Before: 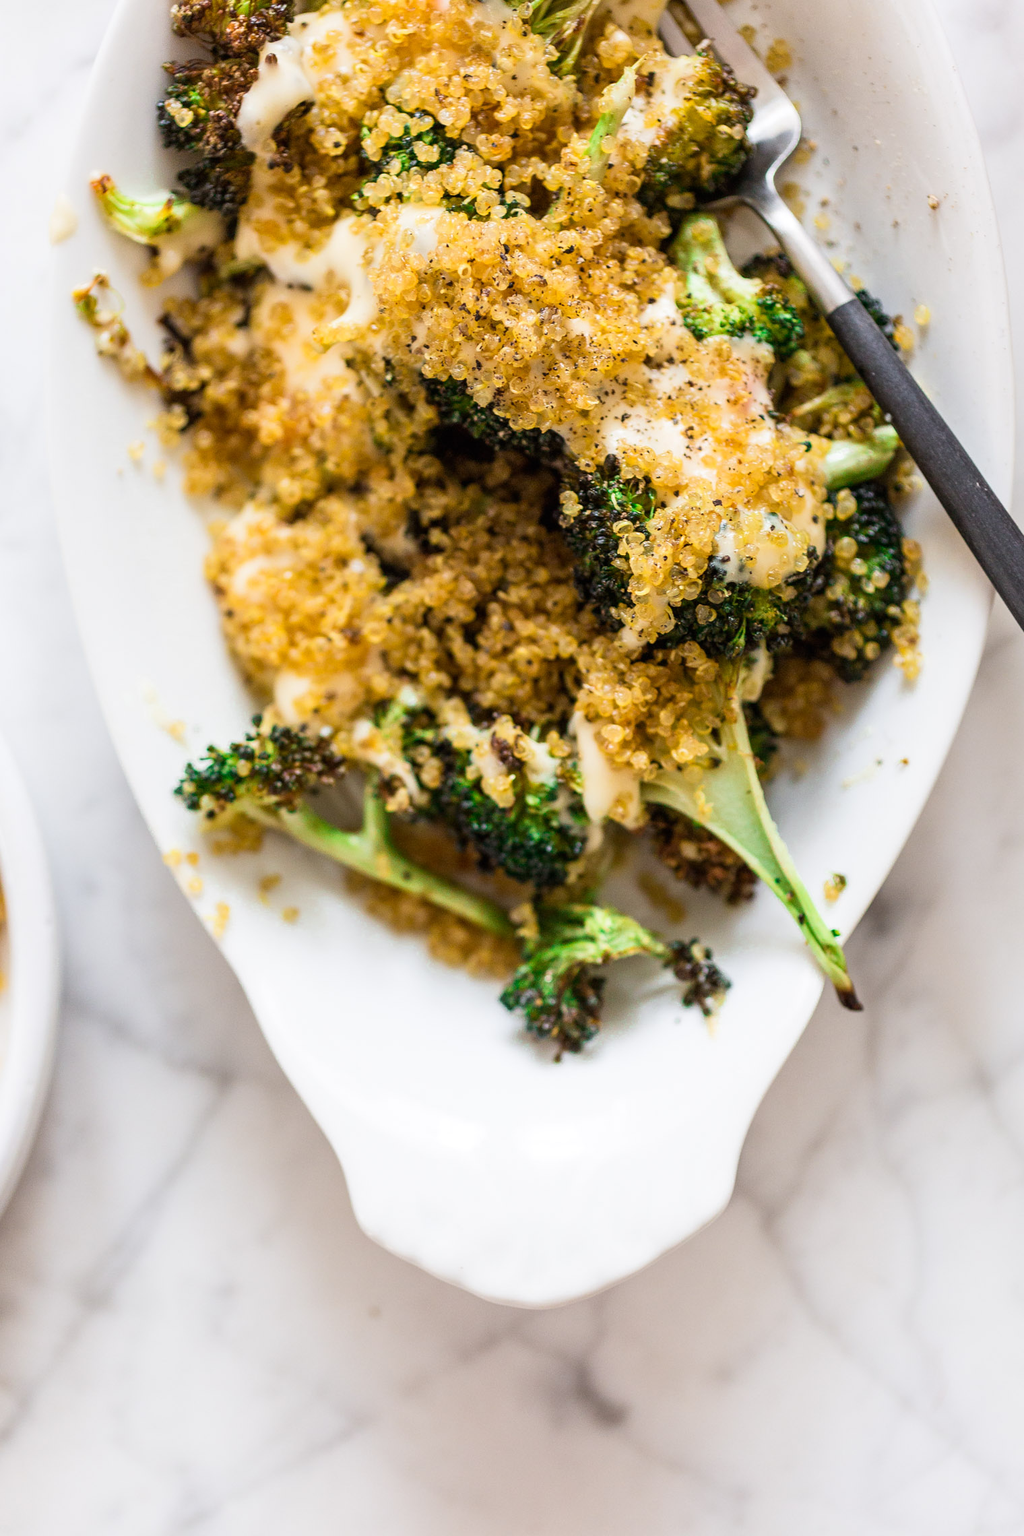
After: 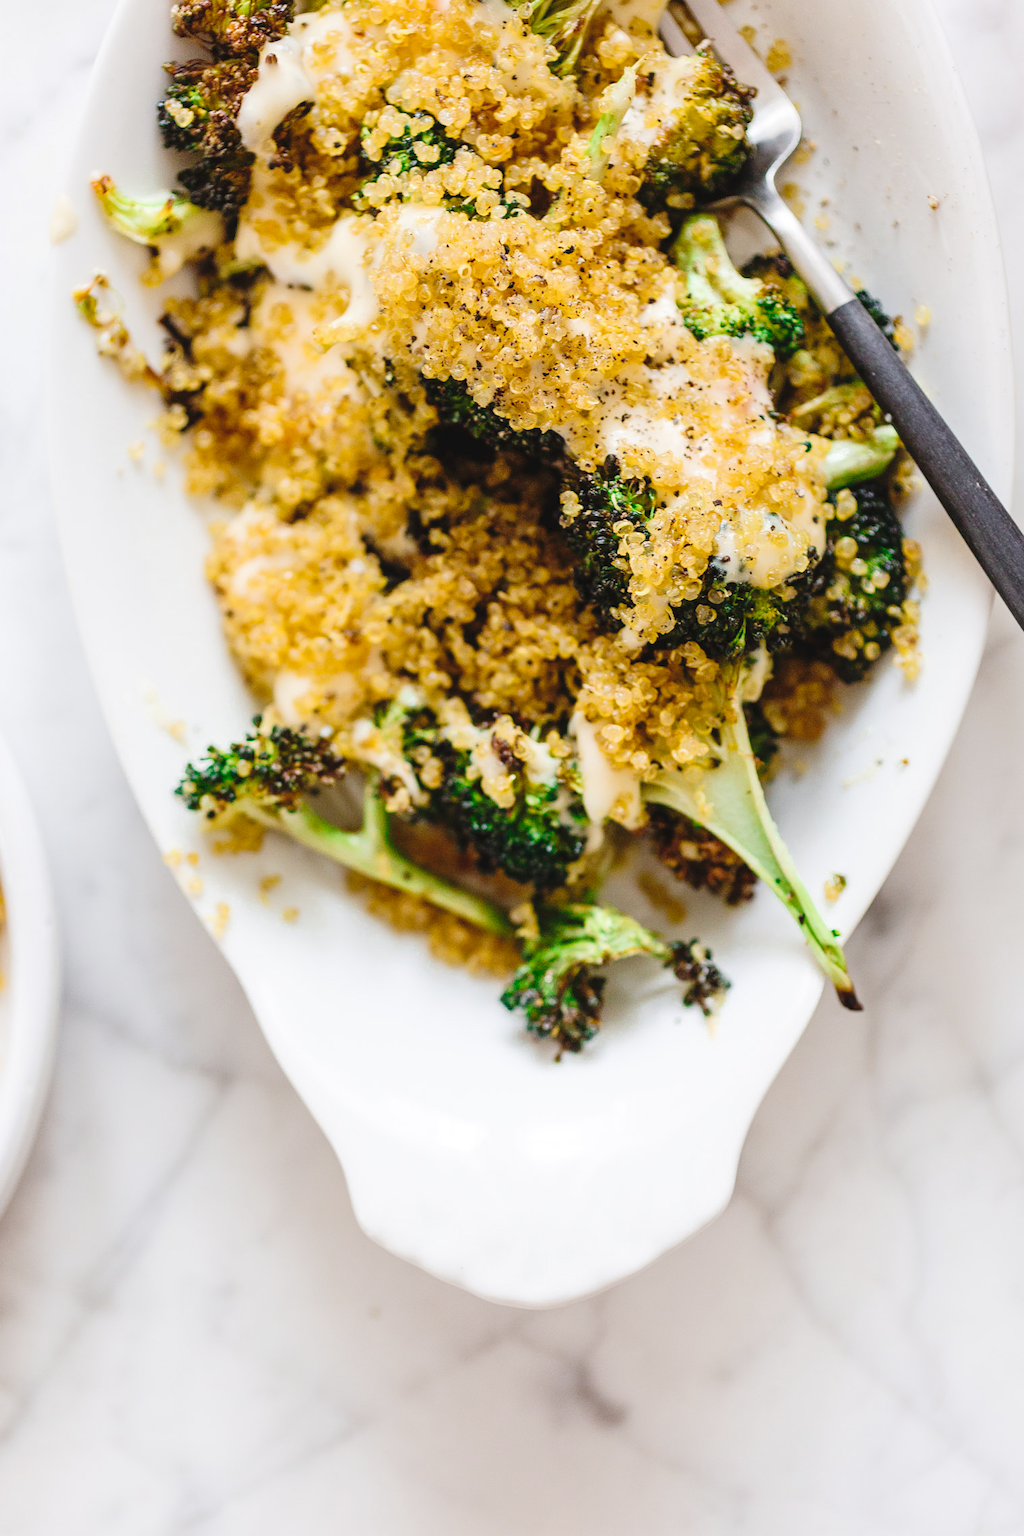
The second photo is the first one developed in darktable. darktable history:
tone curve: curves: ch0 [(0, 0) (0.003, 0.047) (0.011, 0.051) (0.025, 0.061) (0.044, 0.075) (0.069, 0.09) (0.1, 0.102) (0.136, 0.125) (0.177, 0.173) (0.224, 0.226) (0.277, 0.303) (0.335, 0.388) (0.399, 0.469) (0.468, 0.545) (0.543, 0.623) (0.623, 0.695) (0.709, 0.766) (0.801, 0.832) (0.898, 0.905) (1, 1)], preserve colors none
